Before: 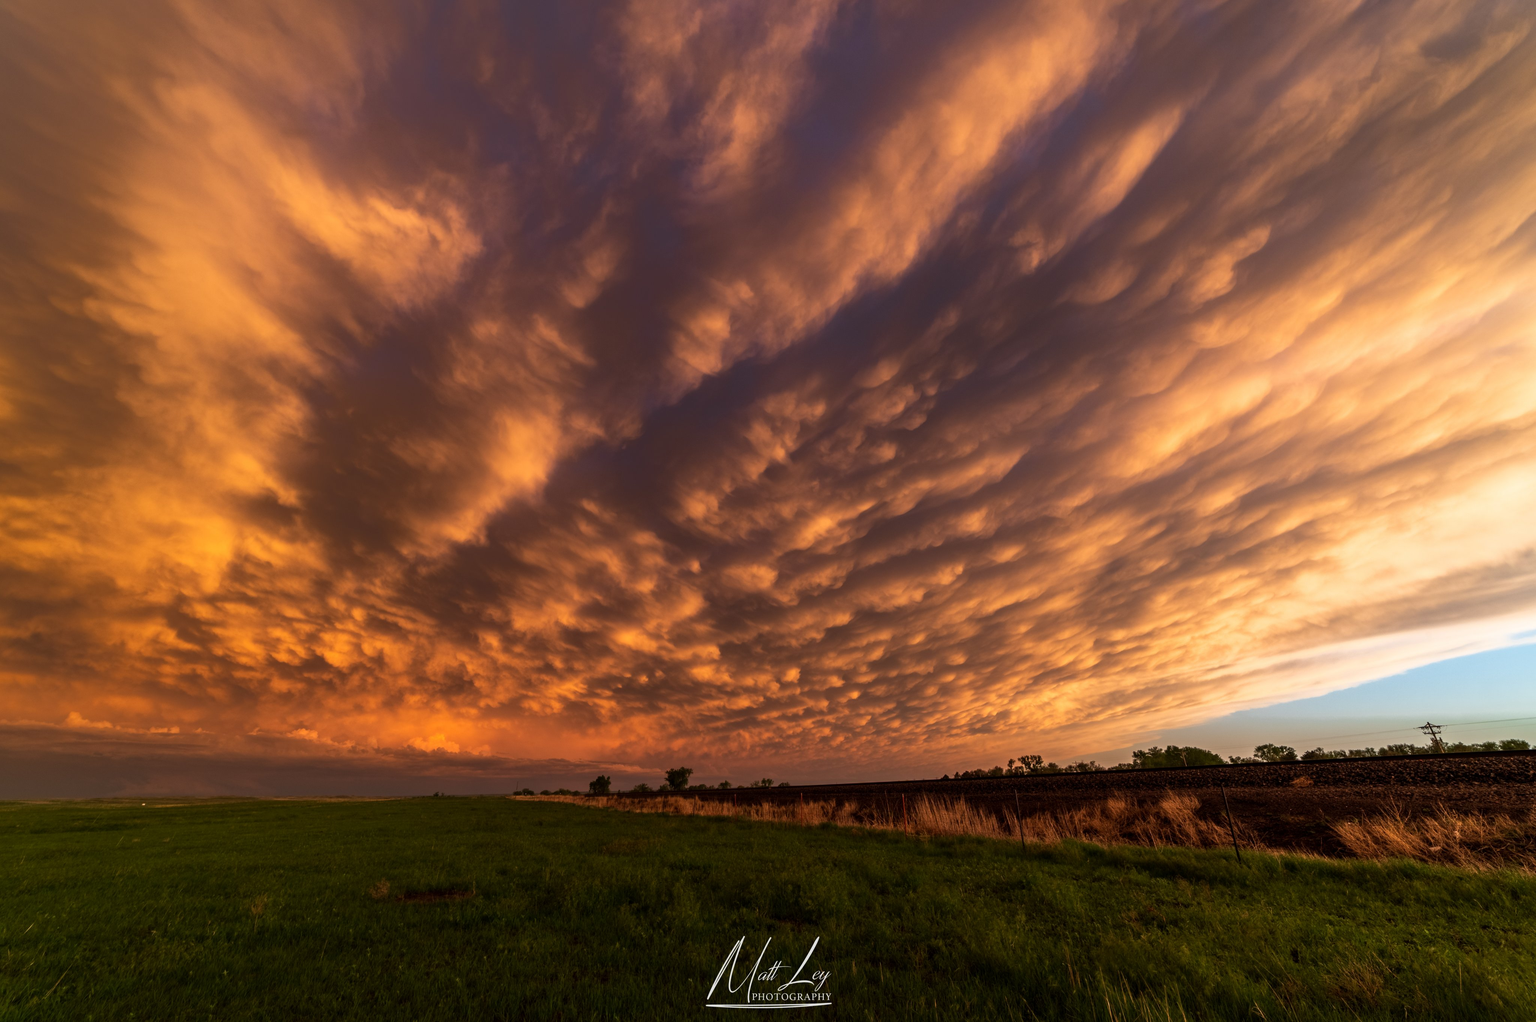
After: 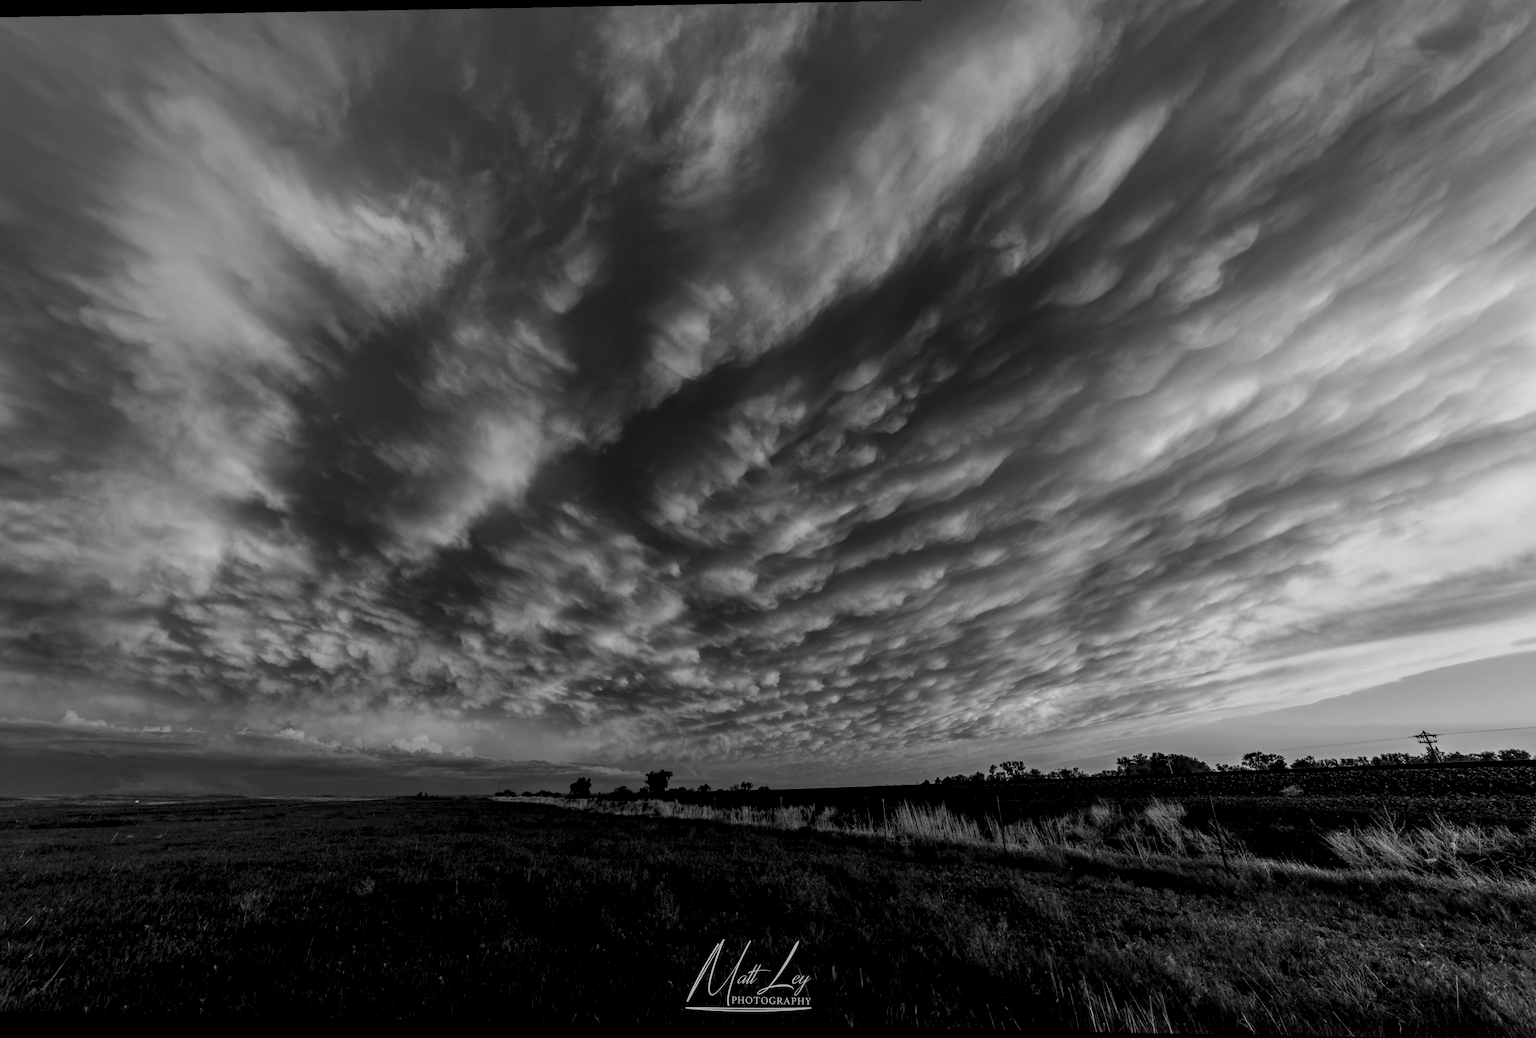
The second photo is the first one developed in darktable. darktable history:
local contrast: highlights 25%, detail 150%
color zones: curves: ch0 [(0.002, 0.593) (0.143, 0.417) (0.285, 0.541) (0.455, 0.289) (0.608, 0.327) (0.727, 0.283) (0.869, 0.571) (1, 0.603)]; ch1 [(0, 0) (0.143, 0) (0.286, 0) (0.429, 0) (0.571, 0) (0.714, 0) (0.857, 0)]
crop: top 1.049%, right 0.001%
filmic rgb: black relative exposure -7.65 EV, white relative exposure 4.56 EV, hardness 3.61, contrast 1.05
rotate and perspective: lens shift (horizontal) -0.055, automatic cropping off
